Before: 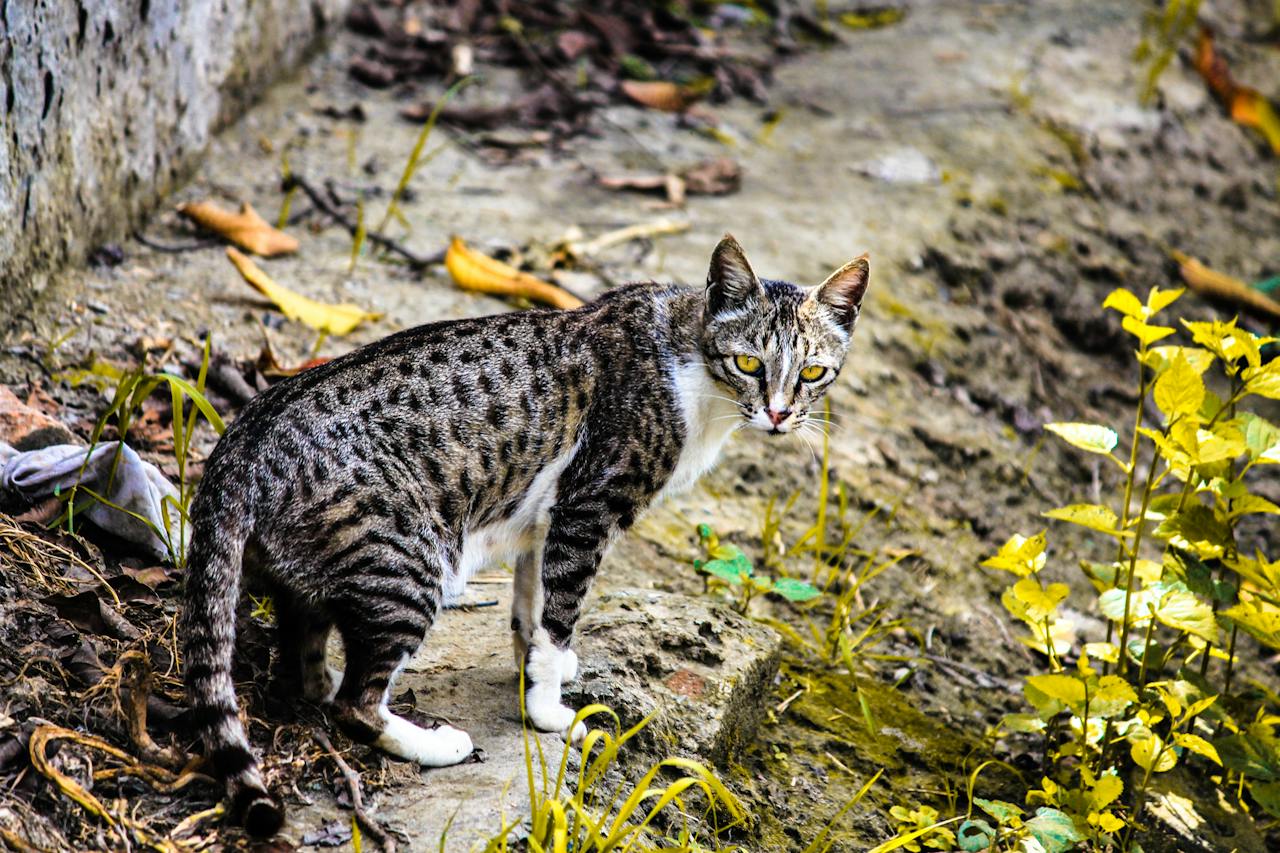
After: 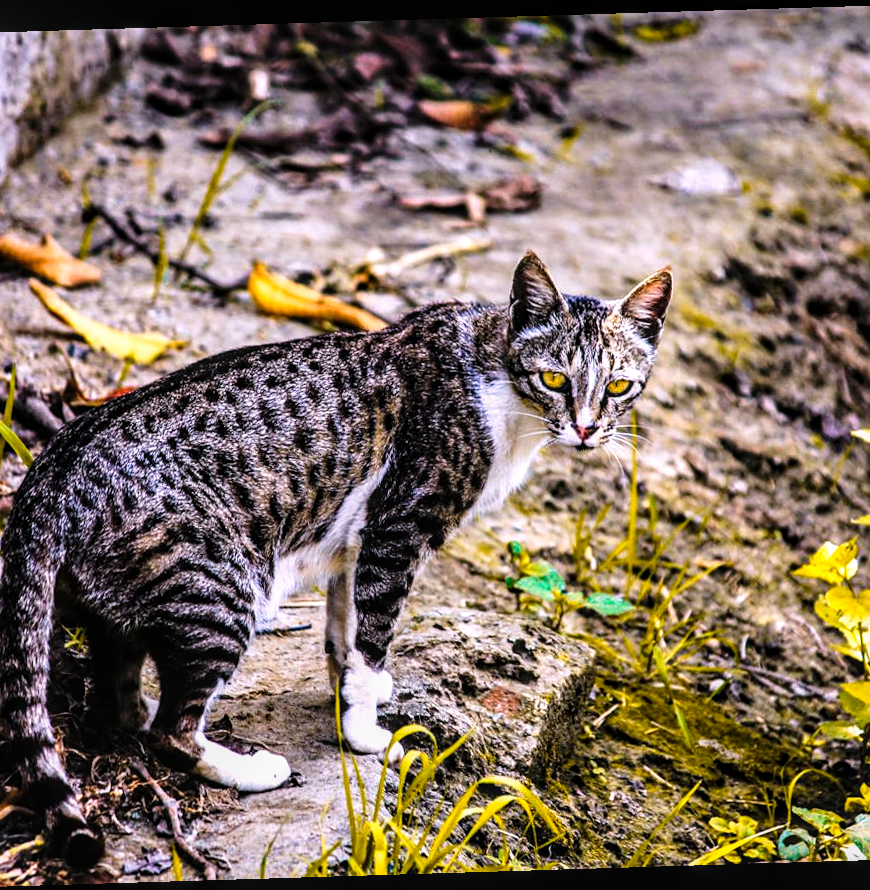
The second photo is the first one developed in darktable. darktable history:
exposure: exposure -0.36 EV, compensate highlight preservation false
tone curve: curves: ch0 [(0, 0) (0.003, 0.002) (0.011, 0.006) (0.025, 0.014) (0.044, 0.025) (0.069, 0.039) (0.1, 0.056) (0.136, 0.082) (0.177, 0.116) (0.224, 0.163) (0.277, 0.233) (0.335, 0.311) (0.399, 0.396) (0.468, 0.488) (0.543, 0.588) (0.623, 0.695) (0.709, 0.809) (0.801, 0.912) (0.898, 0.997) (1, 1)], preserve colors none
crop and rotate: left 15.754%, right 17.579%
white balance: red 1.066, blue 1.119
local contrast: on, module defaults
sharpen: amount 0.2
rotate and perspective: rotation -1.75°, automatic cropping off
levels: mode automatic, black 0.023%, white 99.97%, levels [0.062, 0.494, 0.925]
